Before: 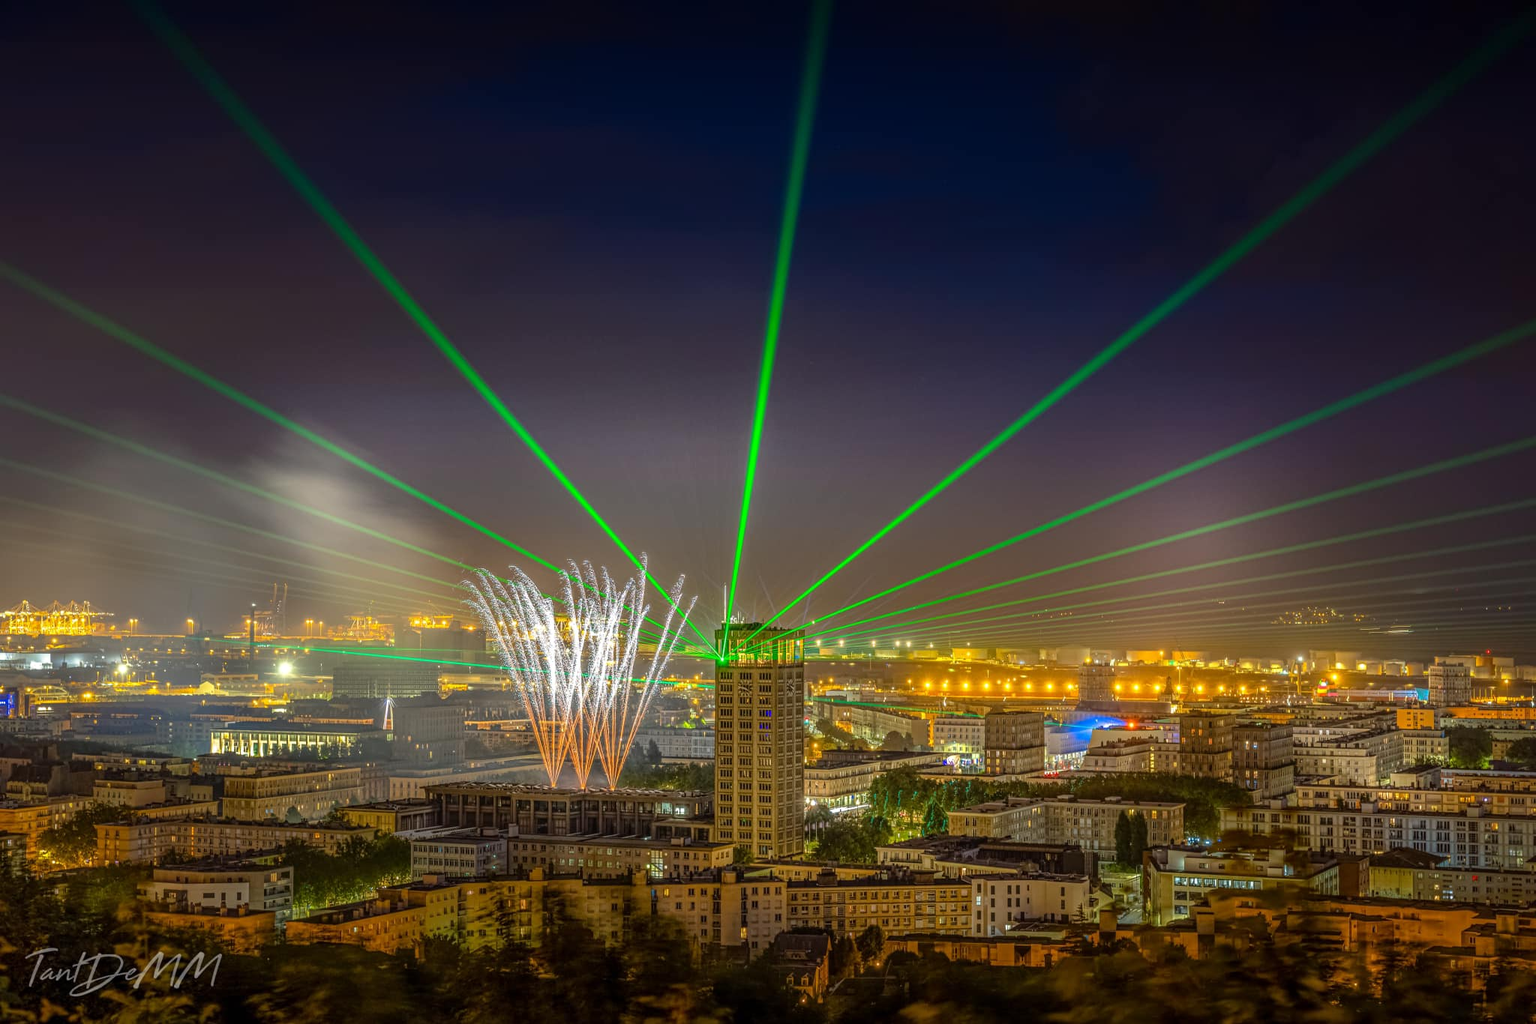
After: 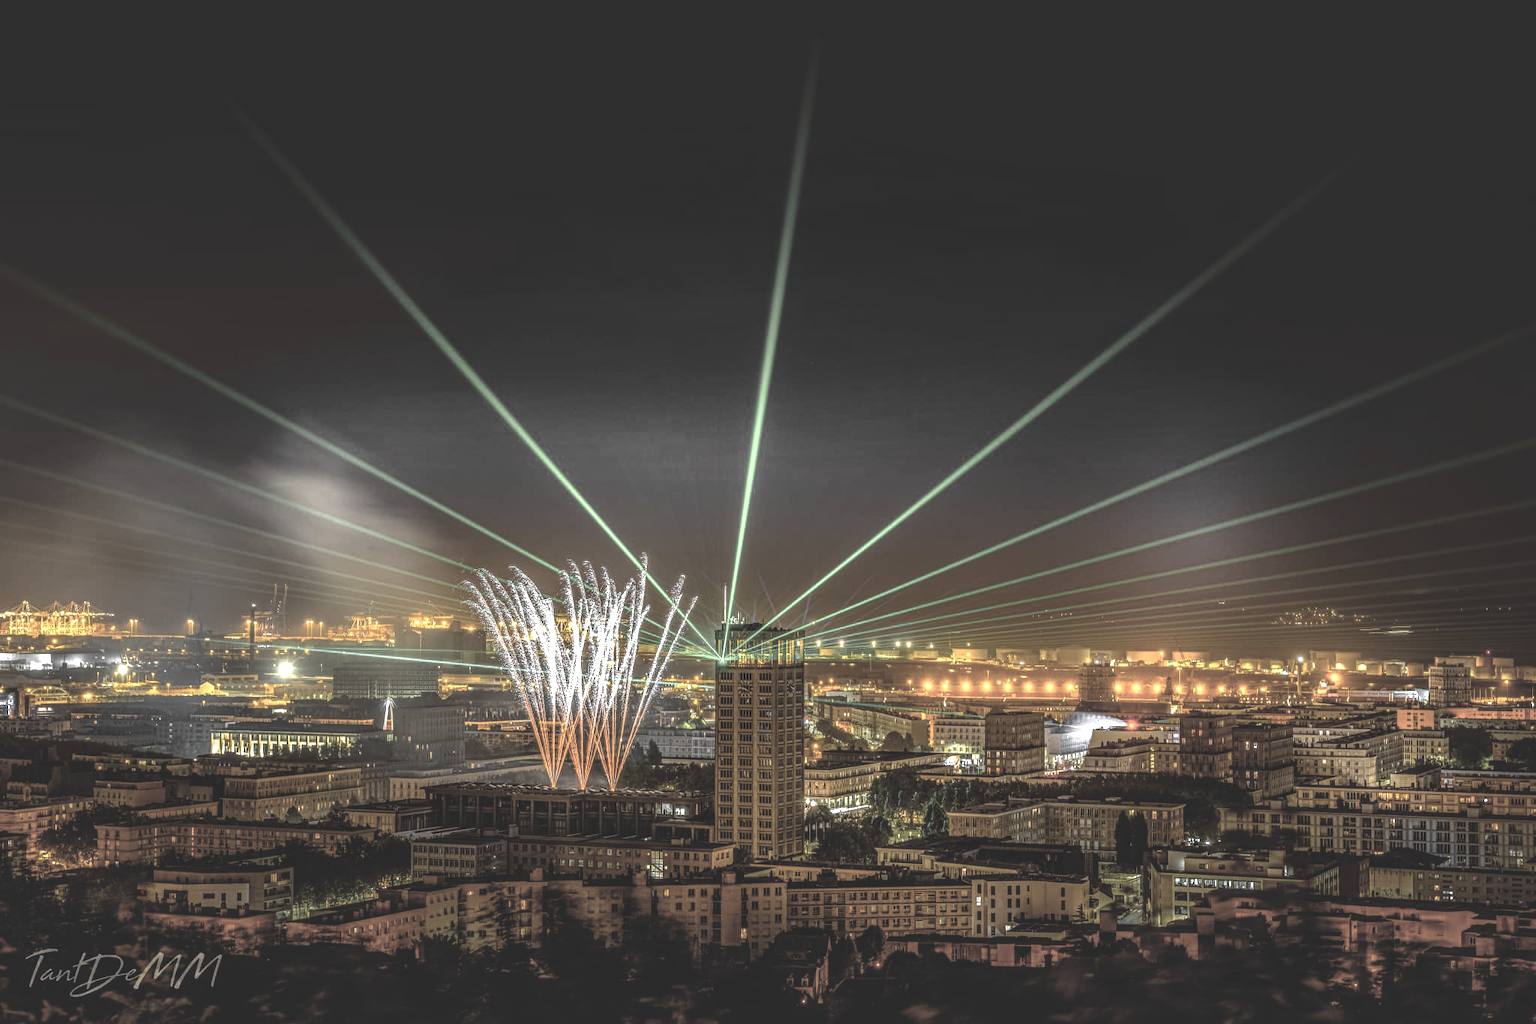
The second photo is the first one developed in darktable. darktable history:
basic adjustments: black level correction 0.012, exposure 0.29 EV, middle gray 17.31%, brightness -0.01, saturation 0.33, vibrance -0.21
rgb curve: curves: ch0 [(0, 0.186) (0.314, 0.284) (0.775, 0.708) (1, 1)], compensate middle gray true, preserve colors none
shadows and highlights: shadows 20.91, highlights -82.73, soften with gaussian
white balance: red 1.011, blue 0.982
color zones: curves: ch0 [(0, 0.613) (0.01, 0.613) (0.245, 0.448) (0.498, 0.529) (0.642, 0.665) (0.879, 0.777) (0.99, 0.613)]; ch1 [(0, 0.035) (0.121, 0.189) (0.259, 0.197) (0.415, 0.061) (0.589, 0.022) (0.732, 0.022) (0.857, 0.026) (0.991, 0.053)]
local contrast: highlights 61%, detail 143%, midtone range 0.428
color balance: lift [1, 1.015, 1.004, 0.985], gamma [1, 0.958, 0.971, 1.042], gain [1, 0.956, 0.977, 1.044]
